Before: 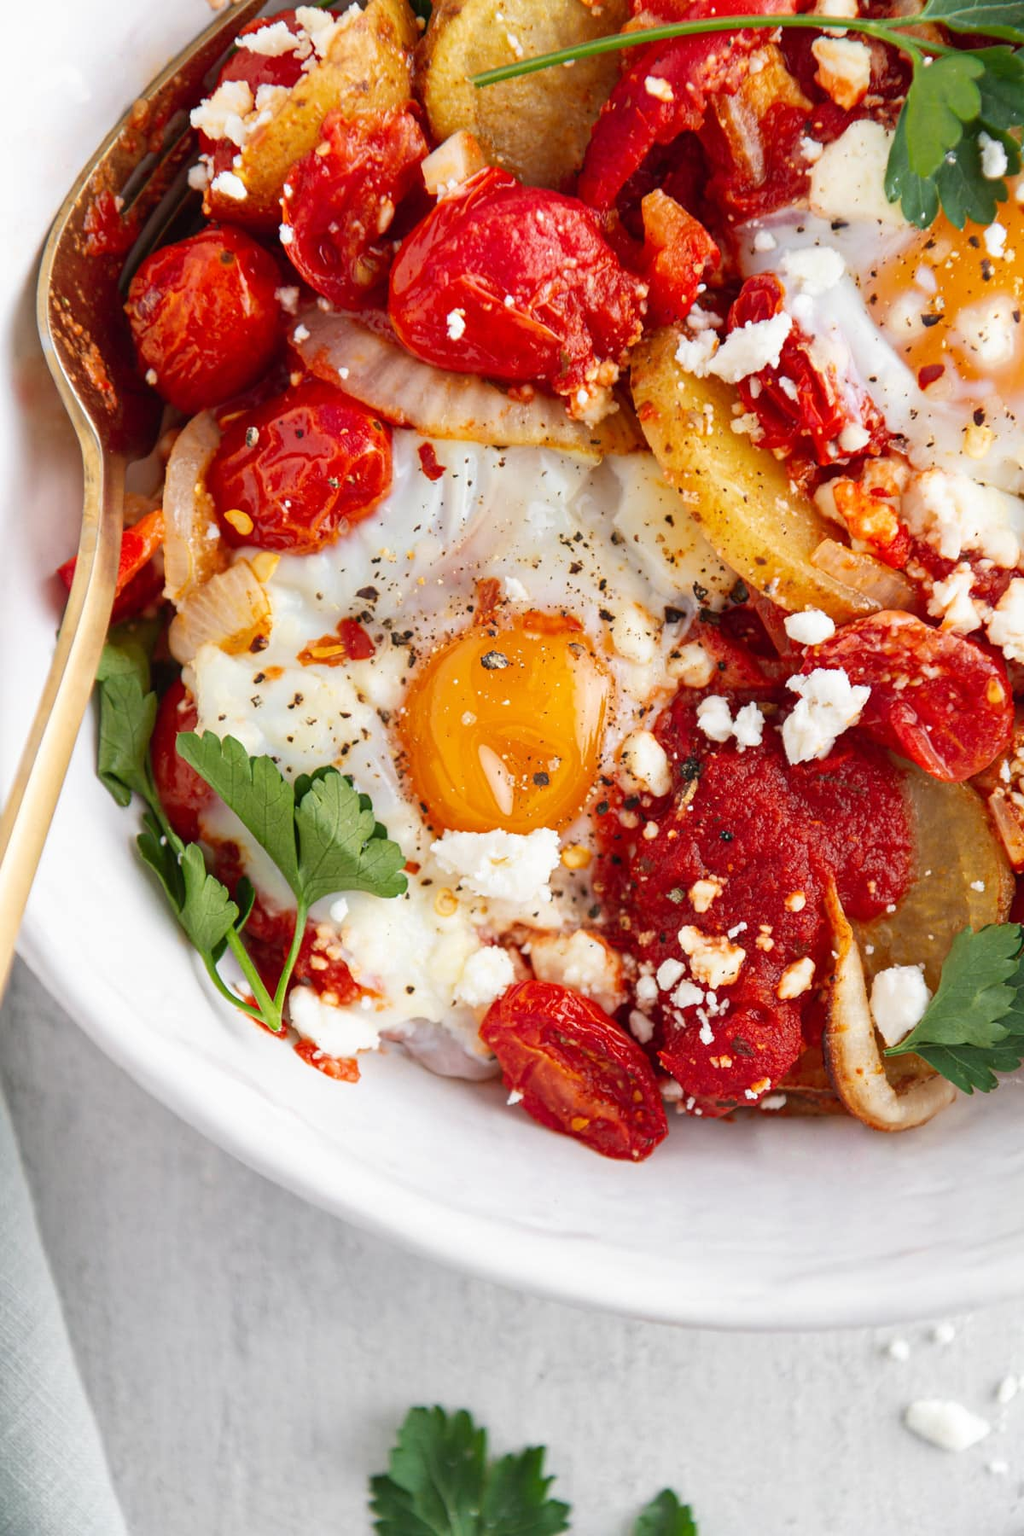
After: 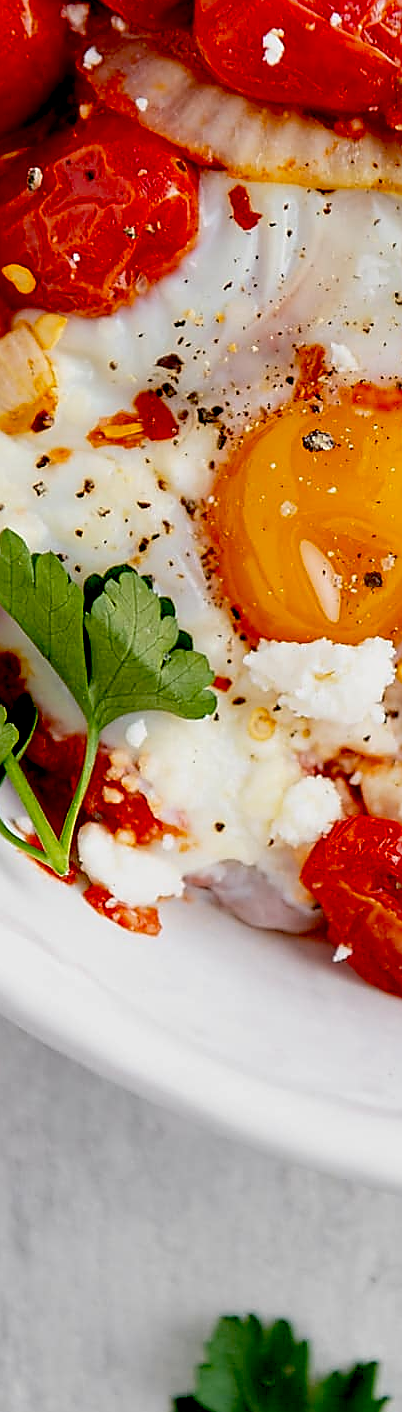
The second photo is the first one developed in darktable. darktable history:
sharpen: radius 1.4, amount 1.25, threshold 0.7
crop and rotate: left 21.77%, top 18.528%, right 44.676%, bottom 2.997%
tone equalizer: on, module defaults
exposure: black level correction 0.046, exposure -0.228 EV, compensate highlight preservation false
